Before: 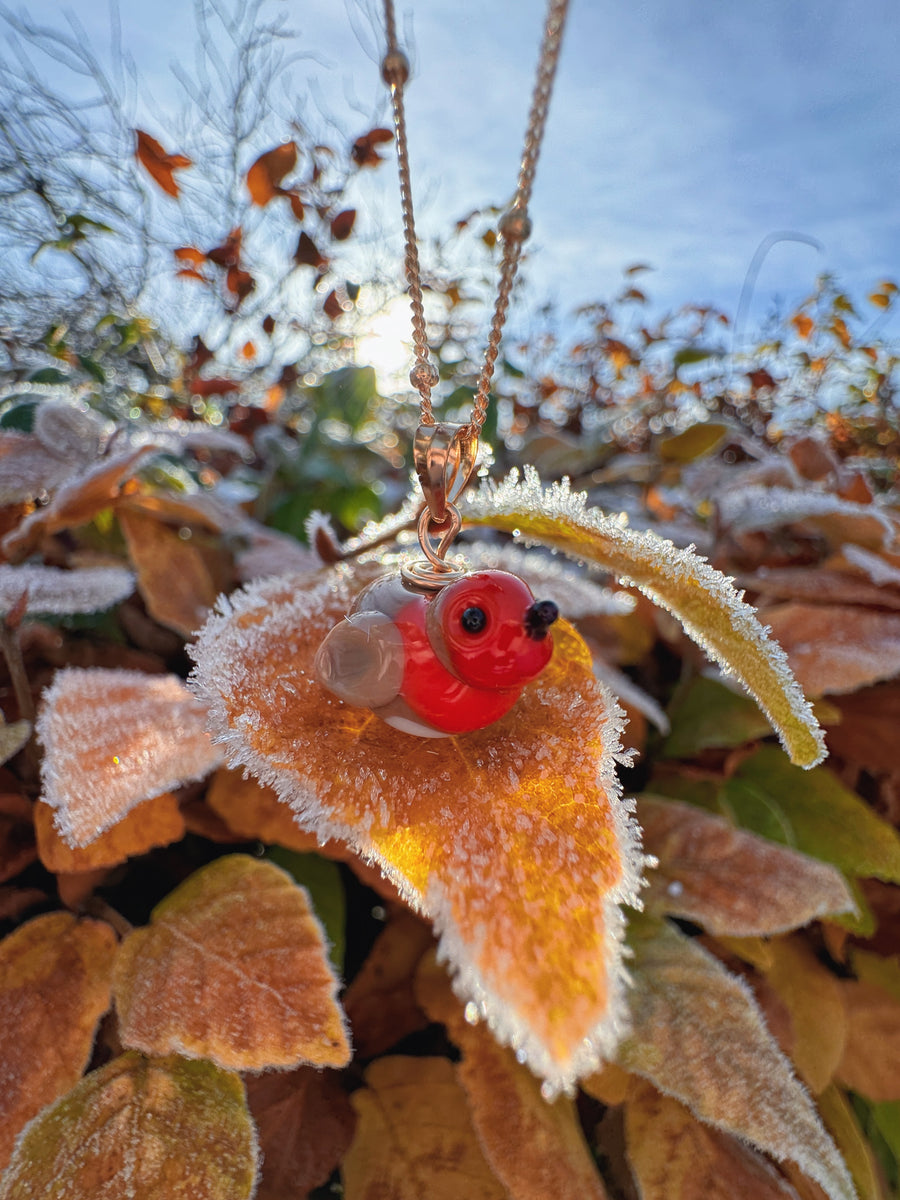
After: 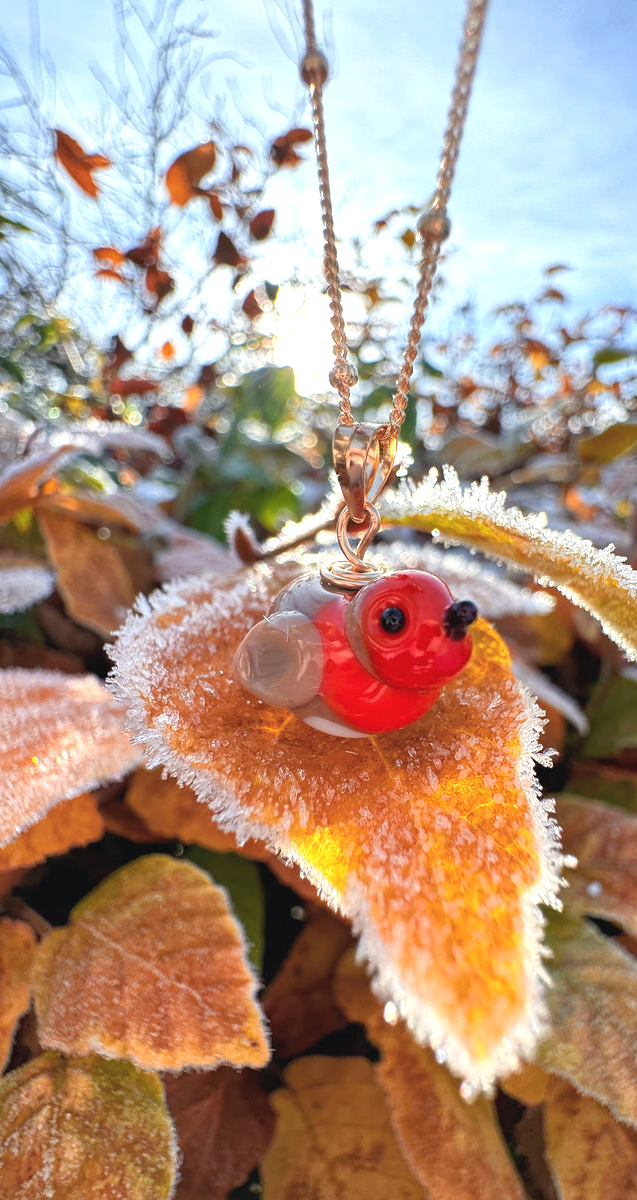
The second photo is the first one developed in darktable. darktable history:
exposure: exposure 0.636 EV, compensate highlight preservation false
crop and rotate: left 9.061%, right 20.142%
